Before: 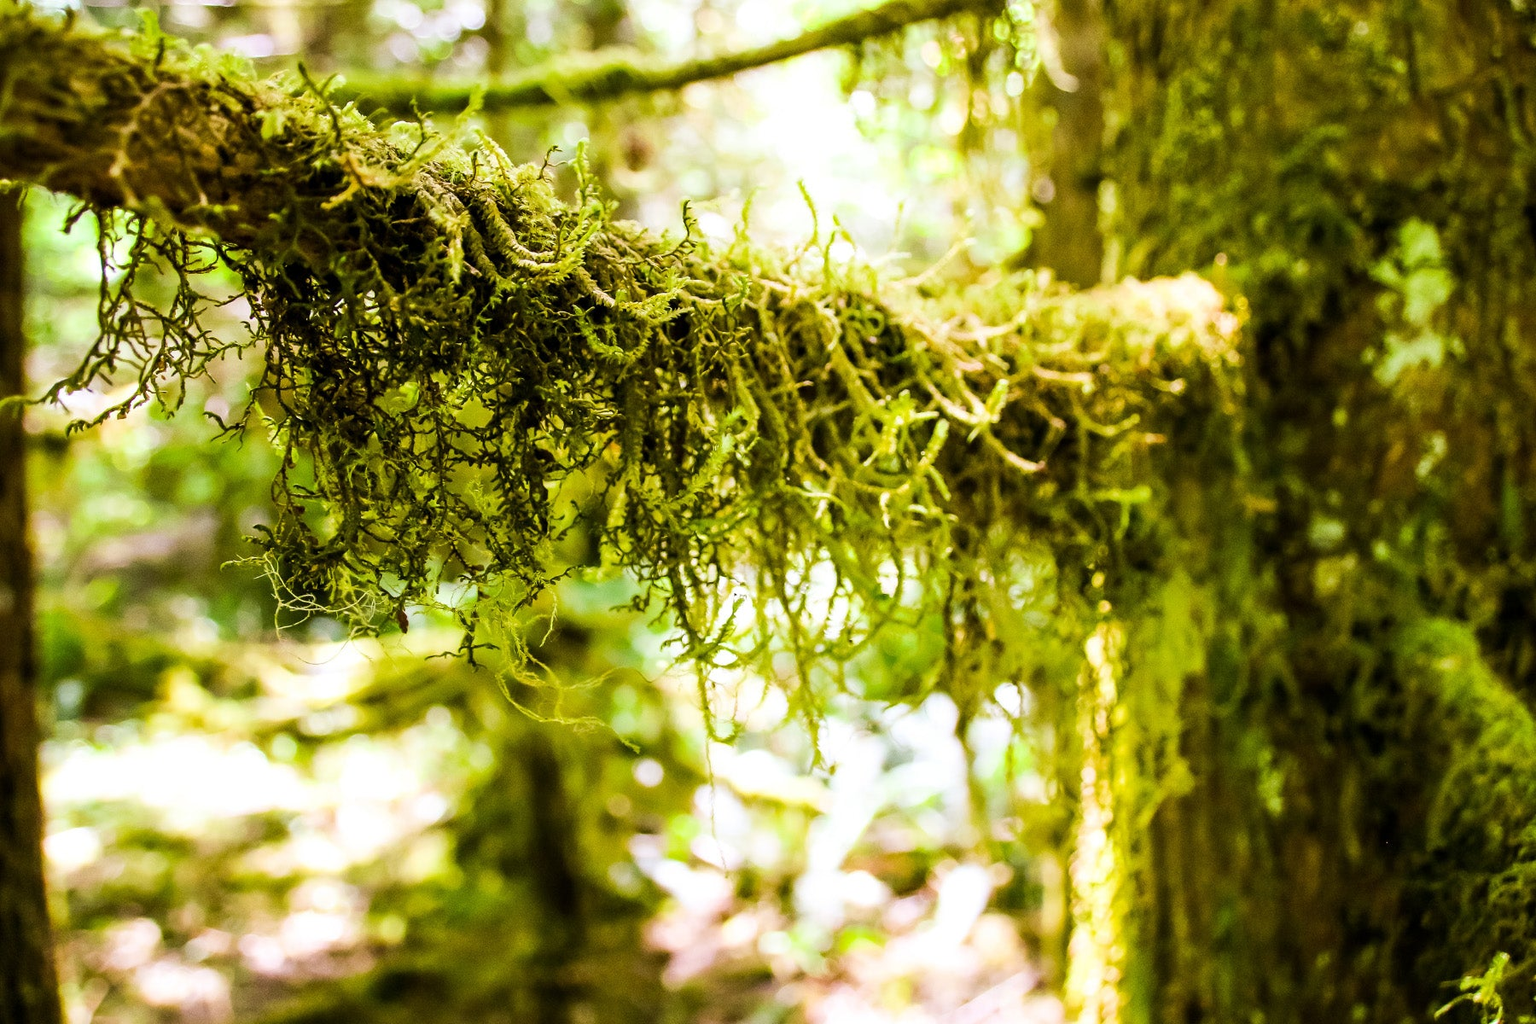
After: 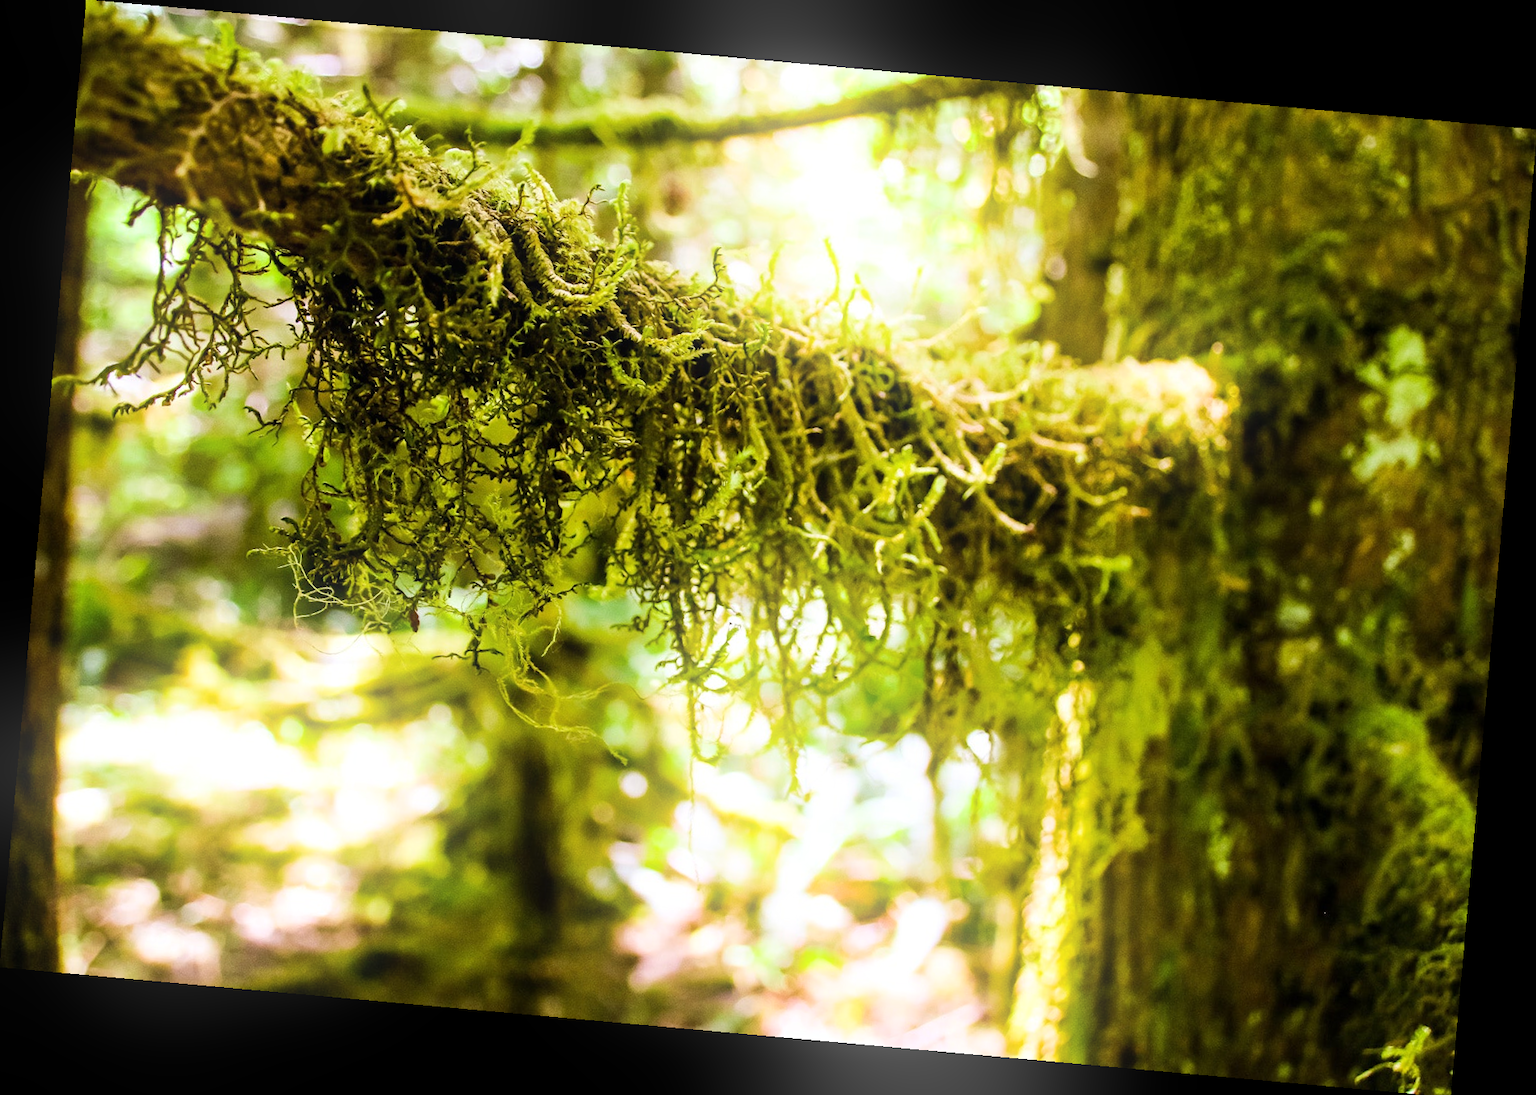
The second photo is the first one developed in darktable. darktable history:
rotate and perspective: rotation 5.12°, automatic cropping off
bloom: size 15%, threshold 97%, strength 7%
